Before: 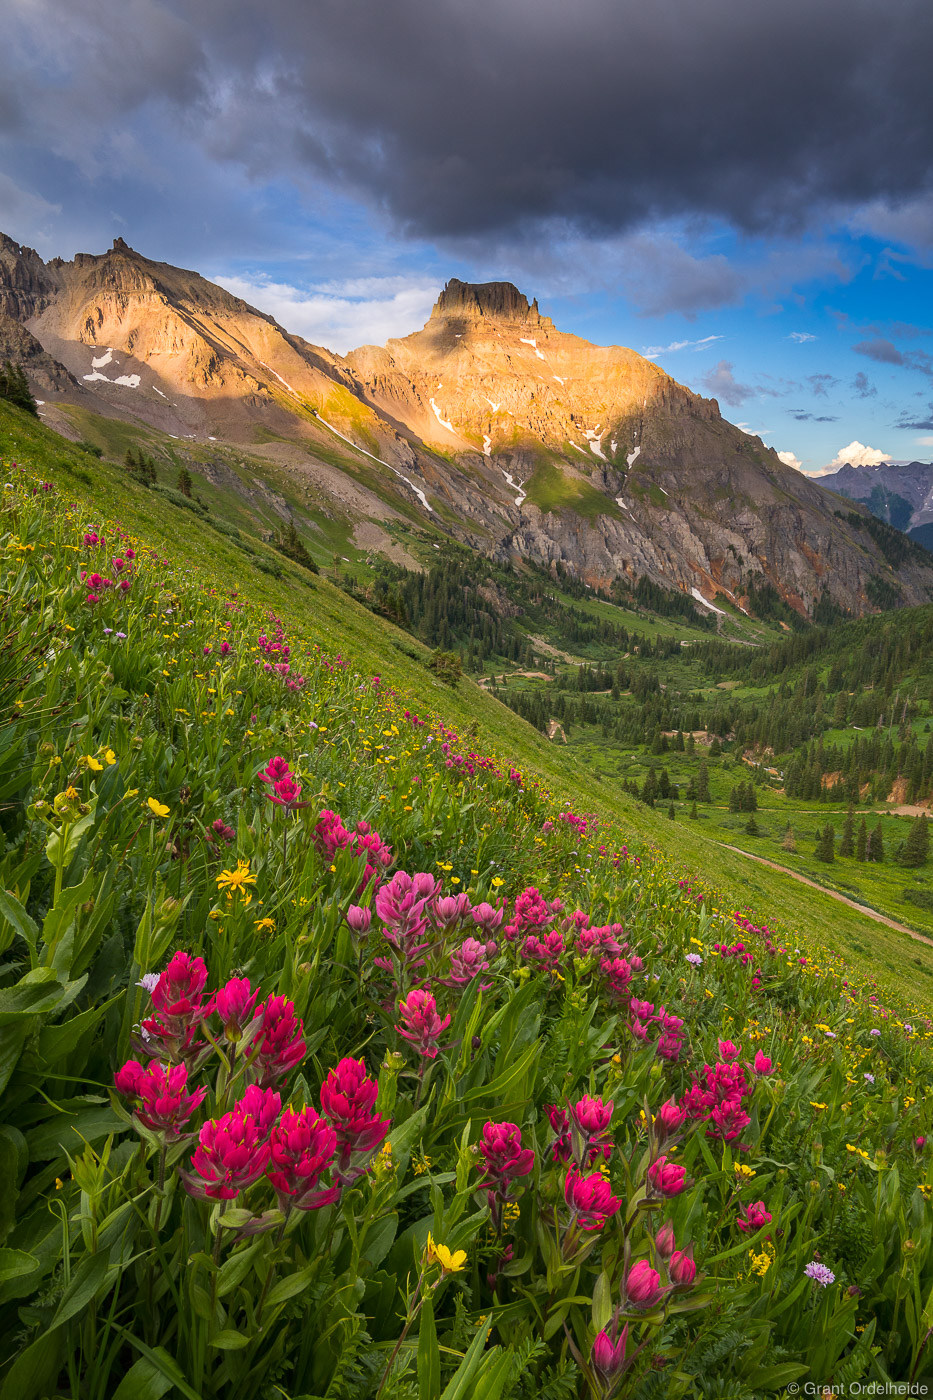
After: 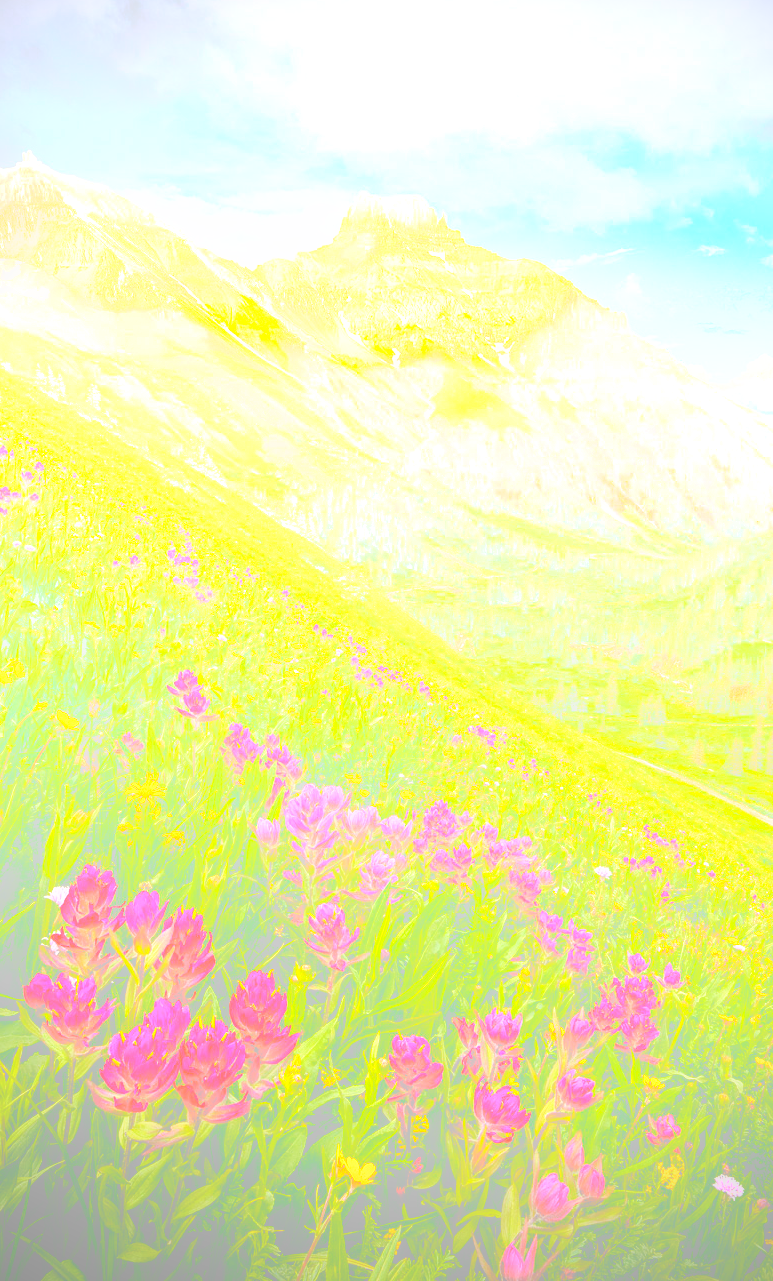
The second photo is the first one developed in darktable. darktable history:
tone equalizer: -8 EV -0.417 EV, -7 EV -0.389 EV, -6 EV -0.333 EV, -5 EV -0.222 EV, -3 EV 0.222 EV, -2 EV 0.333 EV, -1 EV 0.389 EV, +0 EV 0.417 EV, edges refinement/feathering 500, mask exposure compensation -1.57 EV, preserve details no
vibrance: vibrance 10%
vignetting: on, module defaults
exposure: black level correction 0.009, exposure -0.159 EV, compensate highlight preservation false
base curve: curves: ch0 [(0, 0) (0.012, 0.01) (0.073, 0.168) (0.31, 0.711) (0.645, 0.957) (1, 1)], preserve colors none
local contrast: on, module defaults
bloom: size 85%, threshold 5%, strength 85%
crop: left 9.807%, top 6.259%, right 7.334%, bottom 2.177%
